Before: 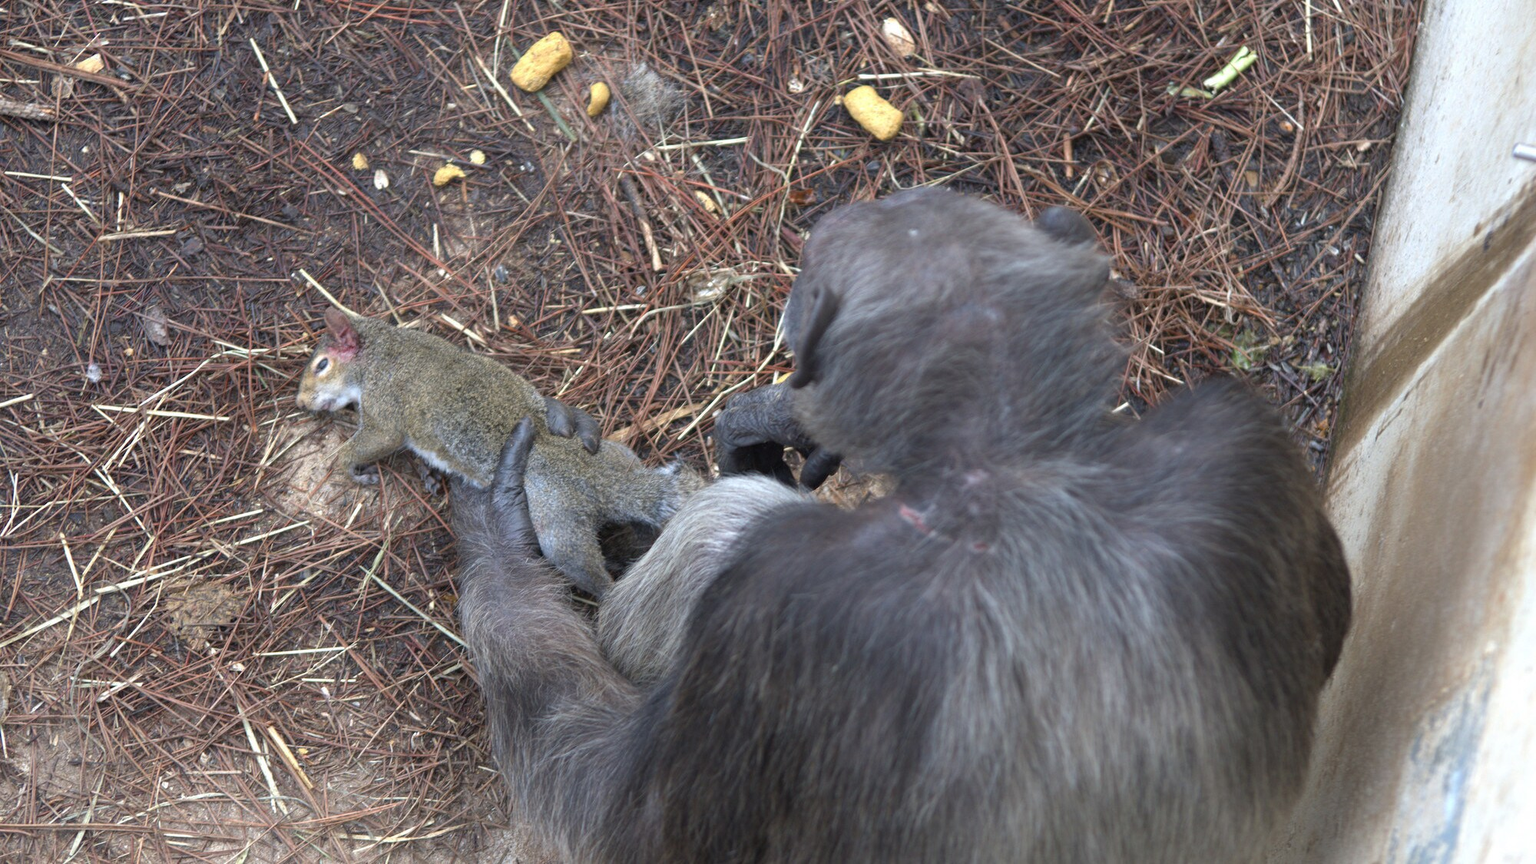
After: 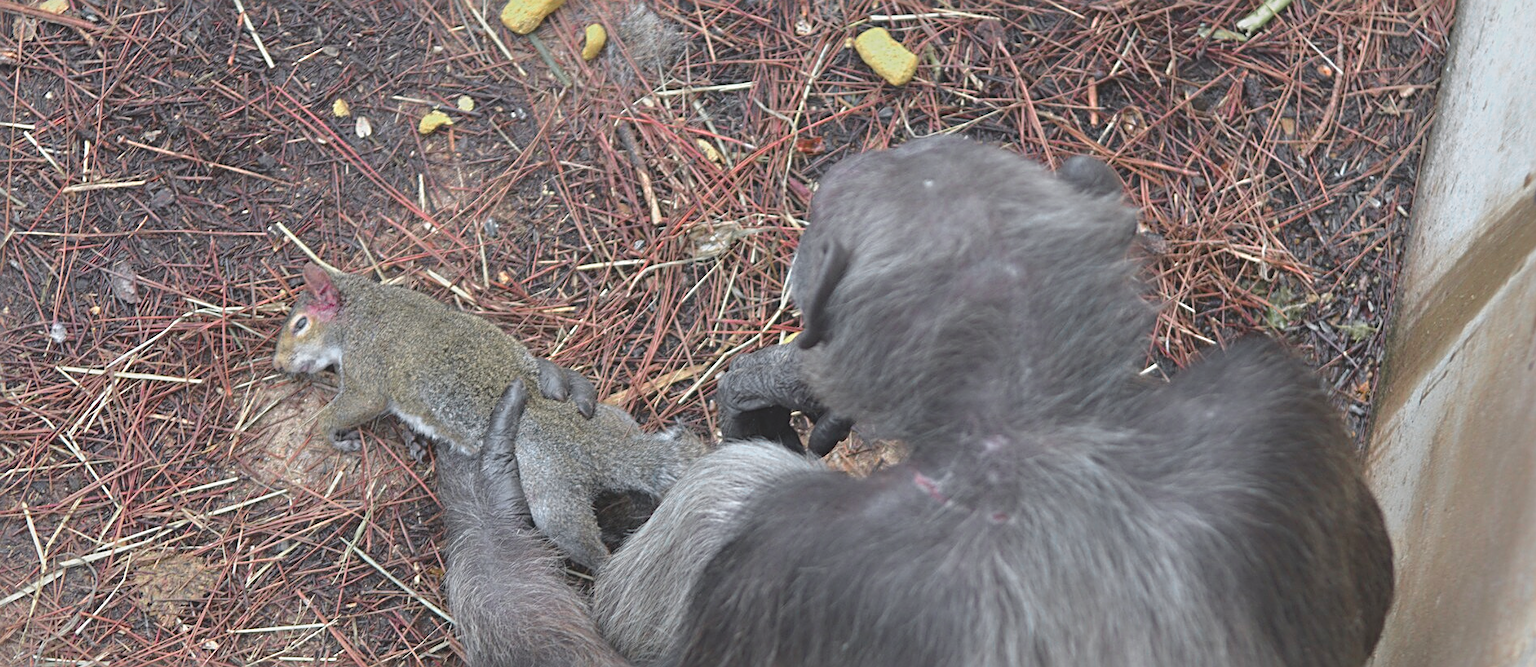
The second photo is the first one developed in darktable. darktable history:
tone curve: curves: ch0 [(0, 0.137) (1, 1)], color space Lab, independent channels, preserve colors none
sharpen: radius 2.535, amount 0.63
crop: left 2.585%, top 7.019%, right 3.265%, bottom 20.197%
color zones: curves: ch0 [(0, 0.533) (0.126, 0.533) (0.234, 0.533) (0.368, 0.357) (0.5, 0.5) (0.625, 0.5) (0.74, 0.637) (0.875, 0.5)]; ch1 [(0.004, 0.708) (0.129, 0.662) (0.25, 0.5) (0.375, 0.331) (0.496, 0.396) (0.625, 0.649) (0.739, 0.26) (0.875, 0.5) (1, 0.478)]; ch2 [(0, 0.409) (0.132, 0.403) (0.236, 0.558) (0.379, 0.448) (0.5, 0.5) (0.625, 0.5) (0.691, 0.39) (0.875, 0.5)]
tone equalizer: -8 EV -1.98 EV, -7 EV -1.96 EV, -6 EV -1.98 EV, -5 EV -1.96 EV, -4 EV -1.96 EV, -3 EV -1.98 EV, -2 EV -1.99 EV, -1 EV -1.61 EV, +0 EV -1.98 EV, mask exposure compensation -0.501 EV
exposure: black level correction 0, exposure 1.47 EV, compensate highlight preservation false
